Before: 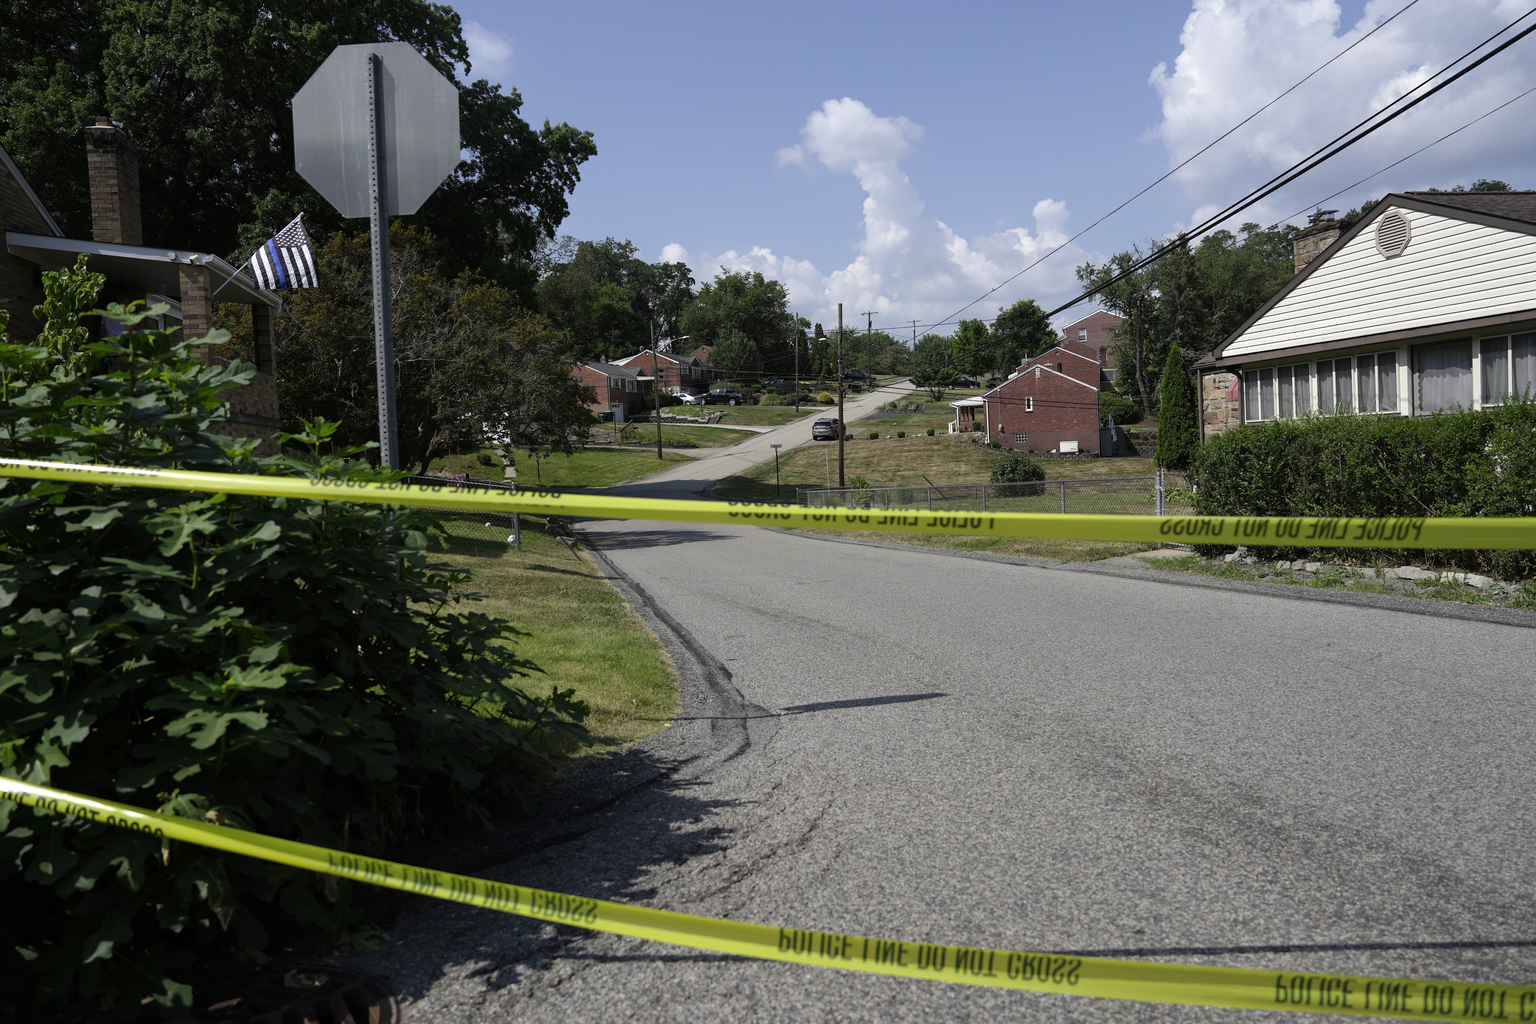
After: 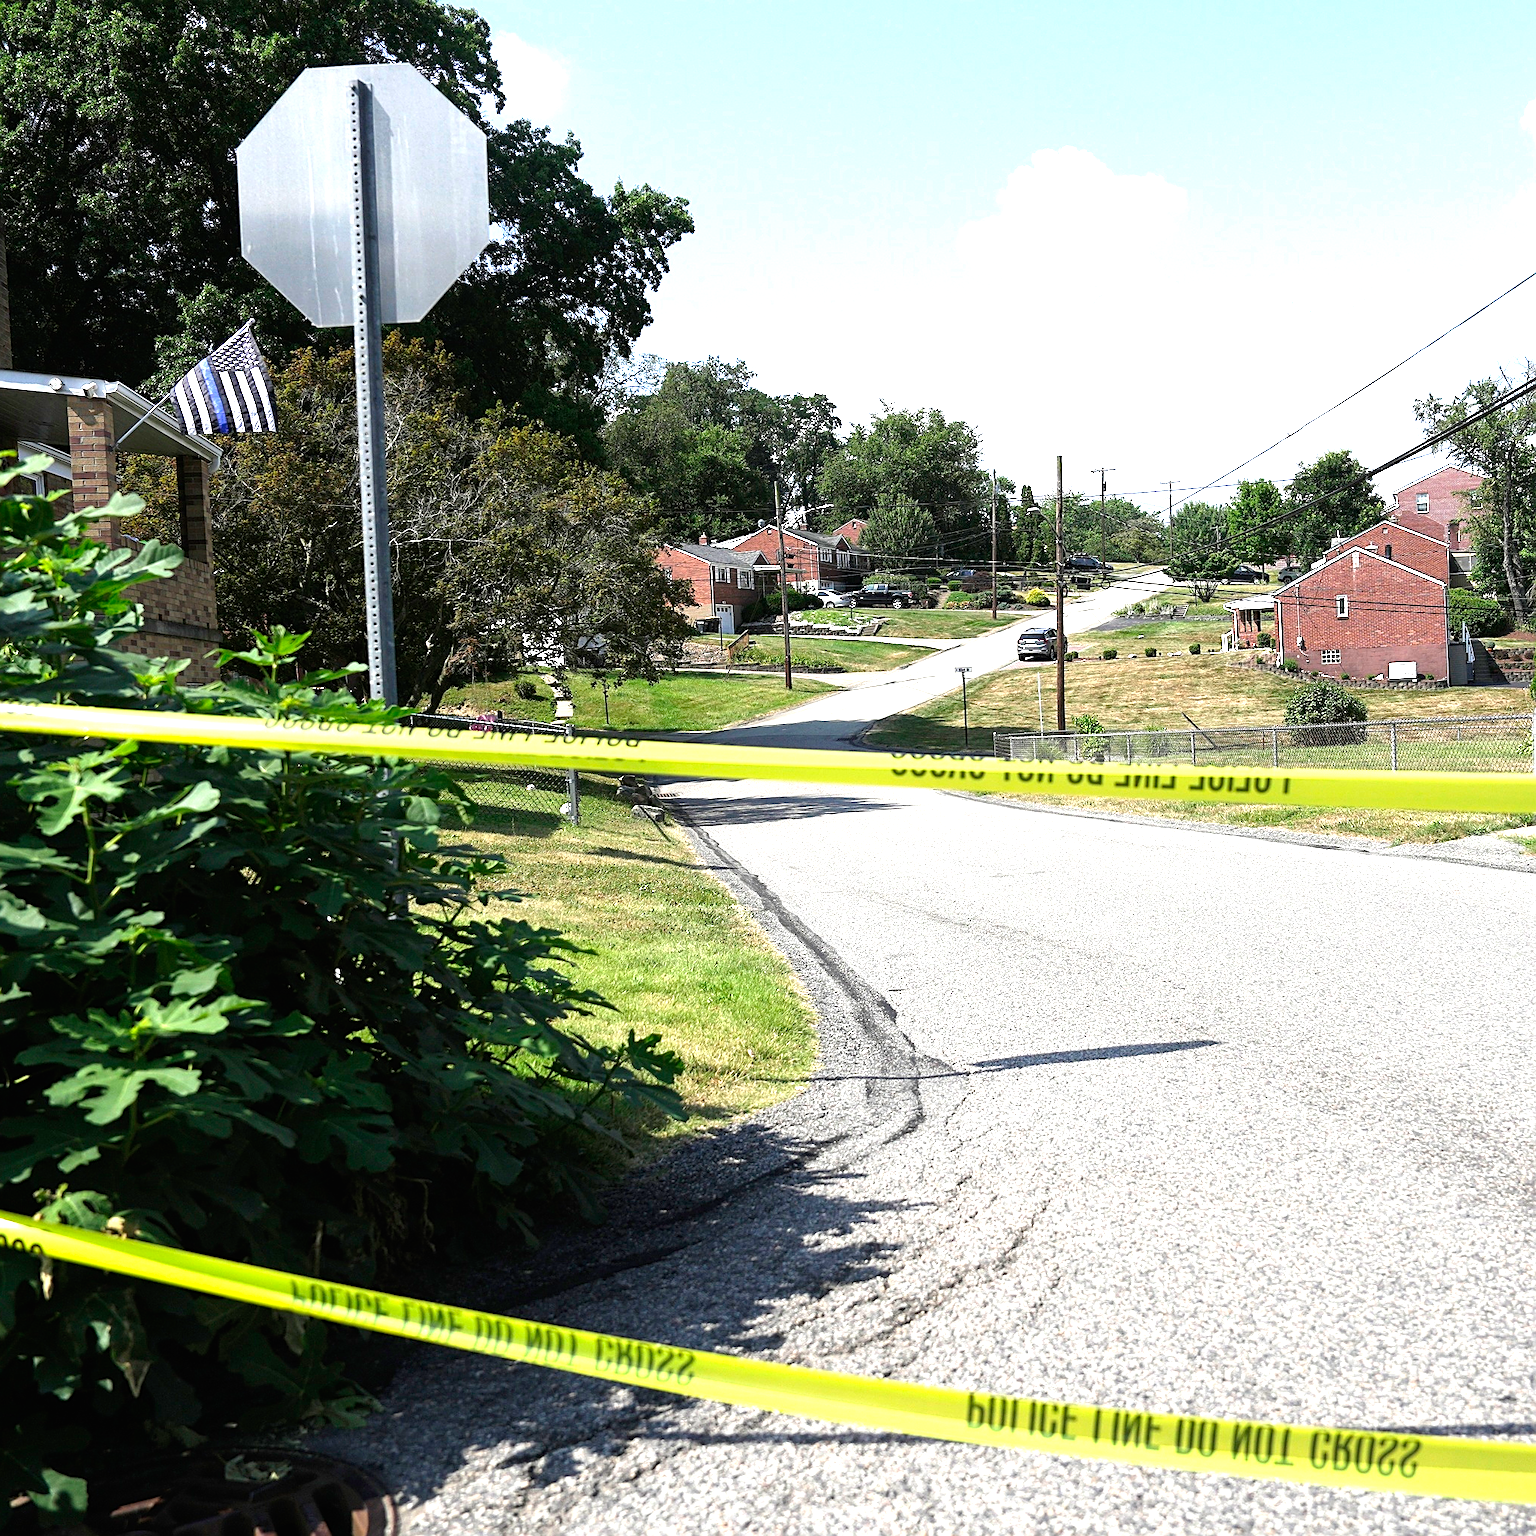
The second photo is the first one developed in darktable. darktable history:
sharpen: on, module defaults
crop and rotate: left 8.786%, right 24.548%
exposure: black level correction 0, exposure 1.9 EV, compensate highlight preservation false
